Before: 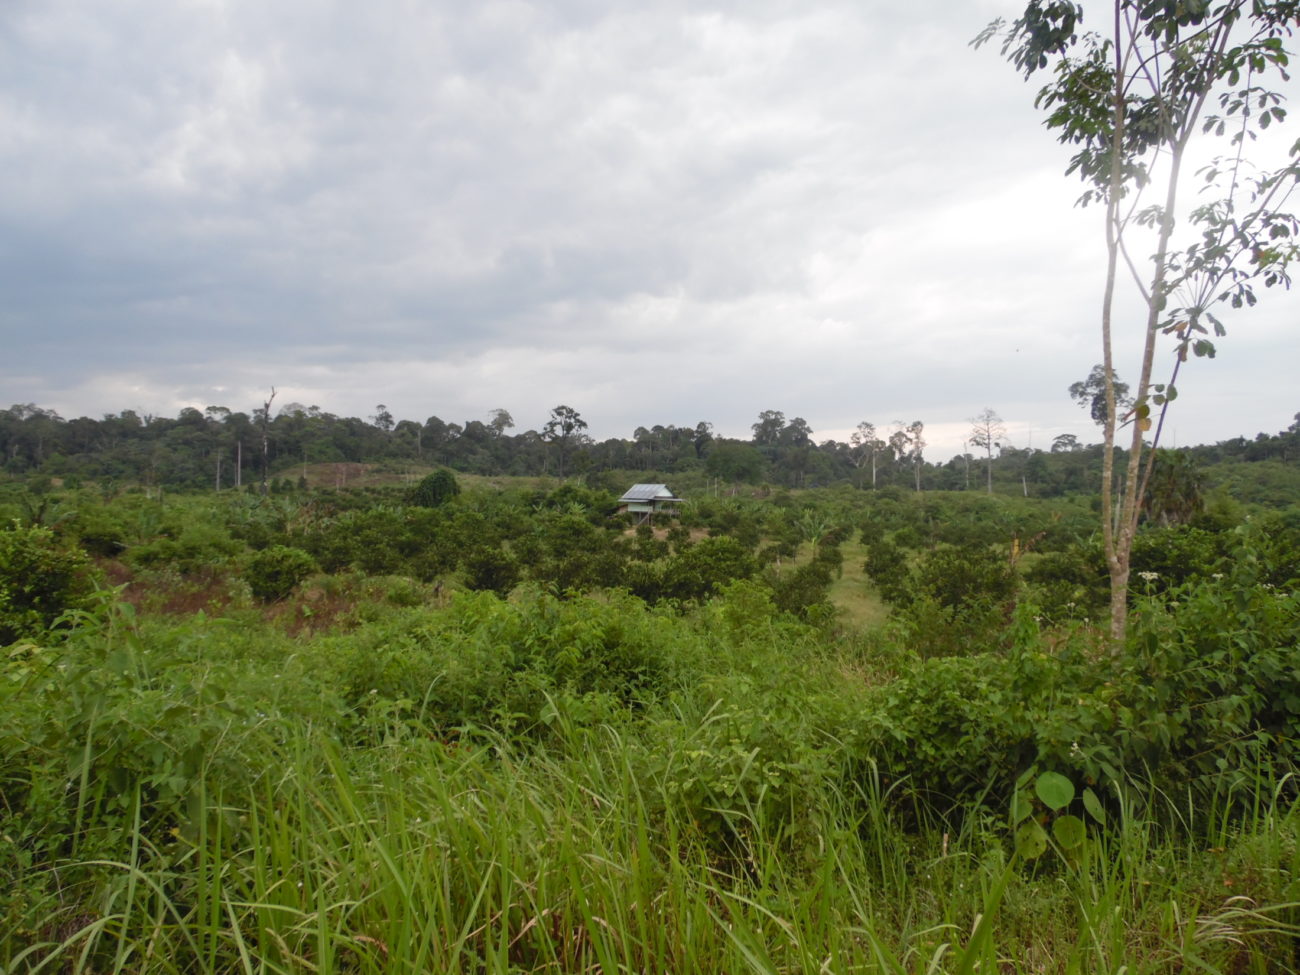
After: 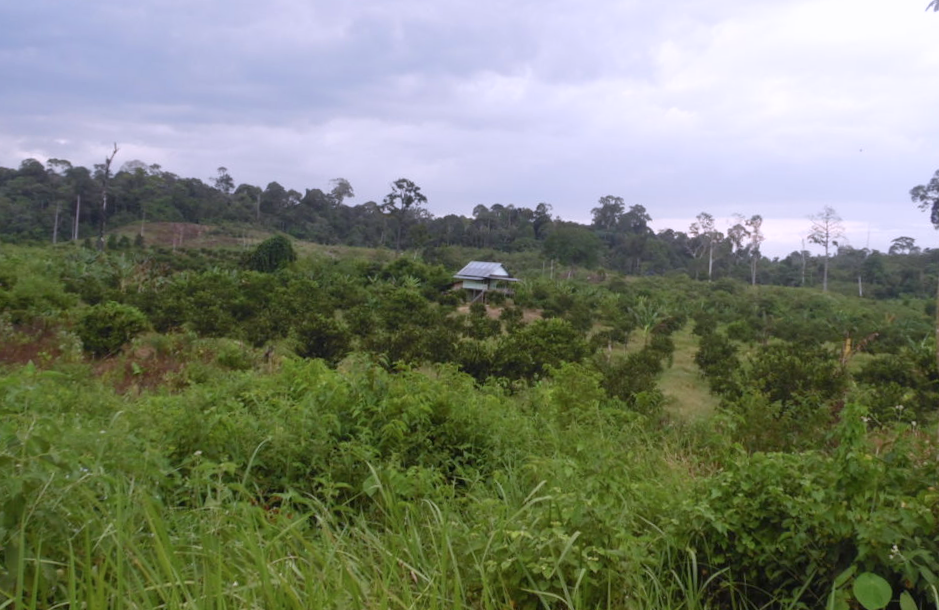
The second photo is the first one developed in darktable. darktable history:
crop and rotate: angle -3.37°, left 9.79%, top 20.73%, right 12.42%, bottom 11.82%
color calibration: illuminant as shot in camera, x 0.363, y 0.385, temperature 4528.04 K
